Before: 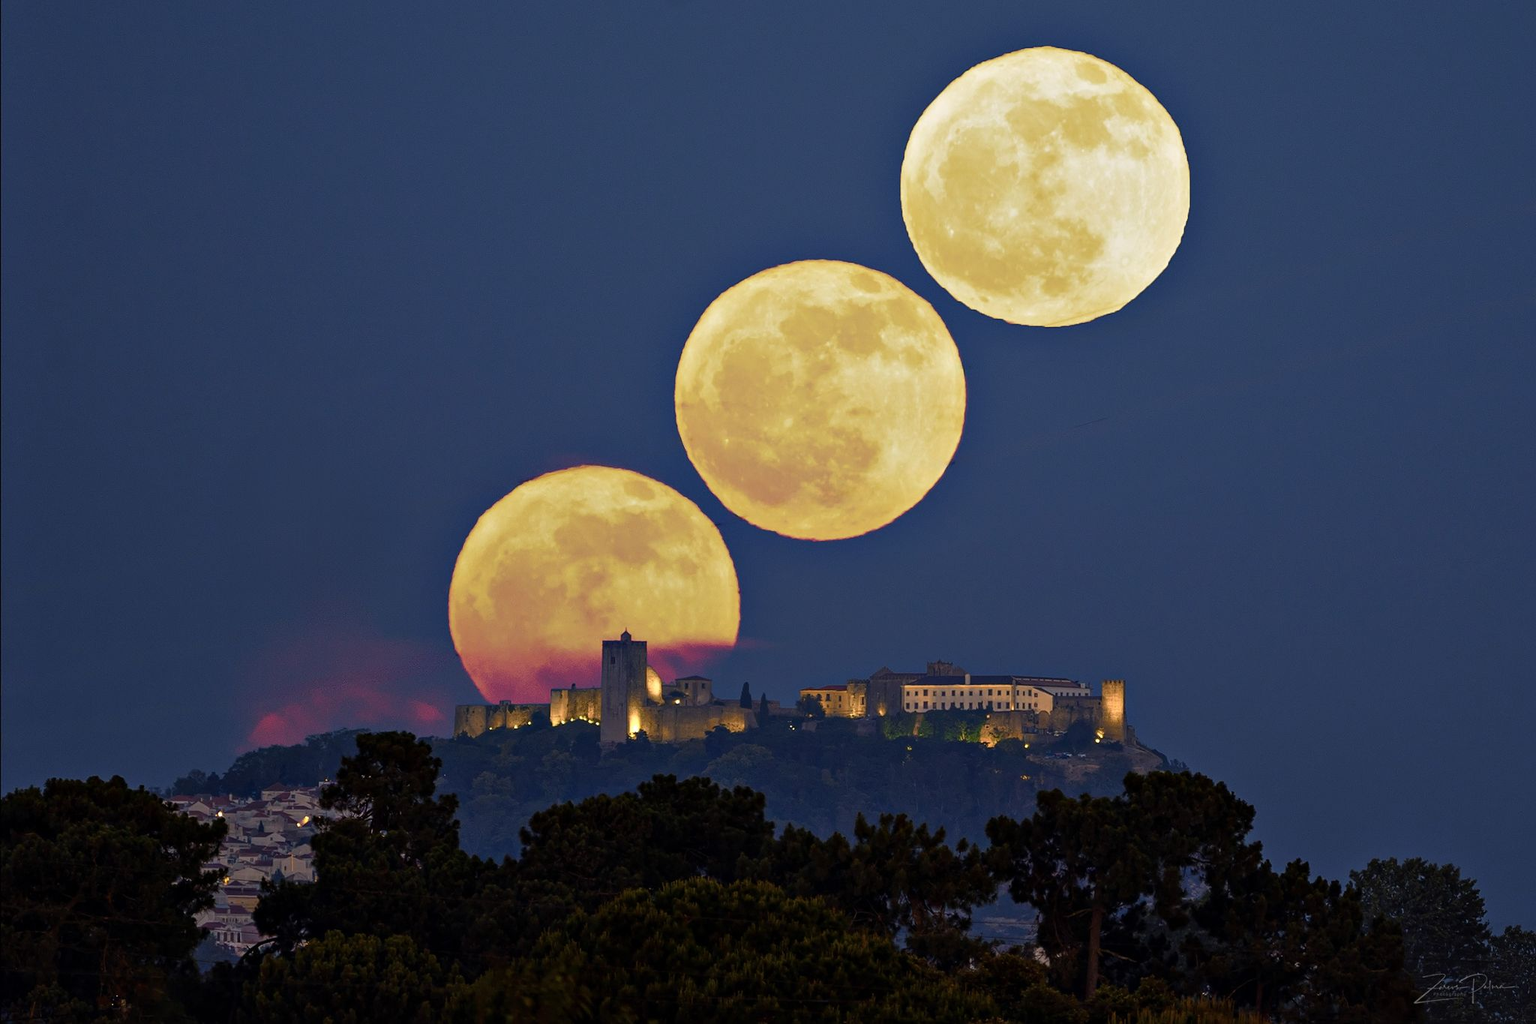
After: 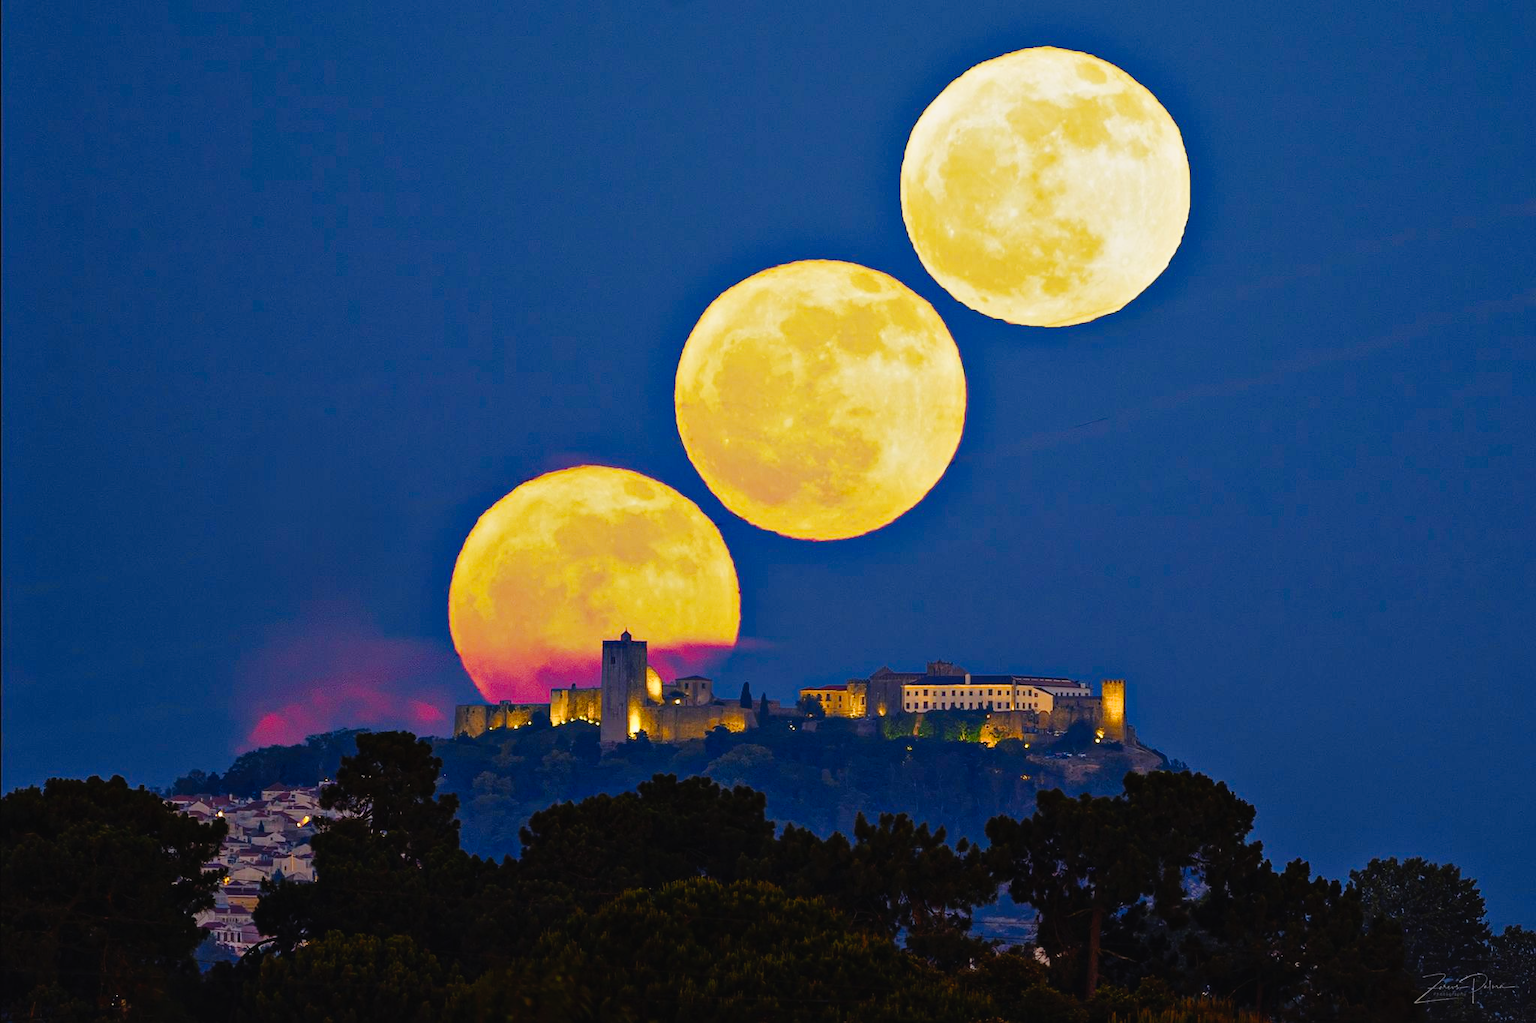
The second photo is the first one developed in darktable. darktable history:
color balance rgb: linear chroma grading › global chroma 1.622%, linear chroma grading › mid-tones -1.15%, perceptual saturation grading › global saturation 24.941%, contrast -9.475%
tone curve: curves: ch0 [(0, 0.023) (0.087, 0.065) (0.184, 0.168) (0.45, 0.54) (0.57, 0.683) (0.722, 0.825) (0.877, 0.948) (1, 1)]; ch1 [(0, 0) (0.388, 0.369) (0.44, 0.44) (0.489, 0.481) (0.534, 0.561) (0.657, 0.659) (1, 1)]; ch2 [(0, 0) (0.353, 0.317) (0.408, 0.427) (0.472, 0.46) (0.5, 0.496) (0.537, 0.534) (0.576, 0.592) (0.625, 0.631) (1, 1)], preserve colors none
